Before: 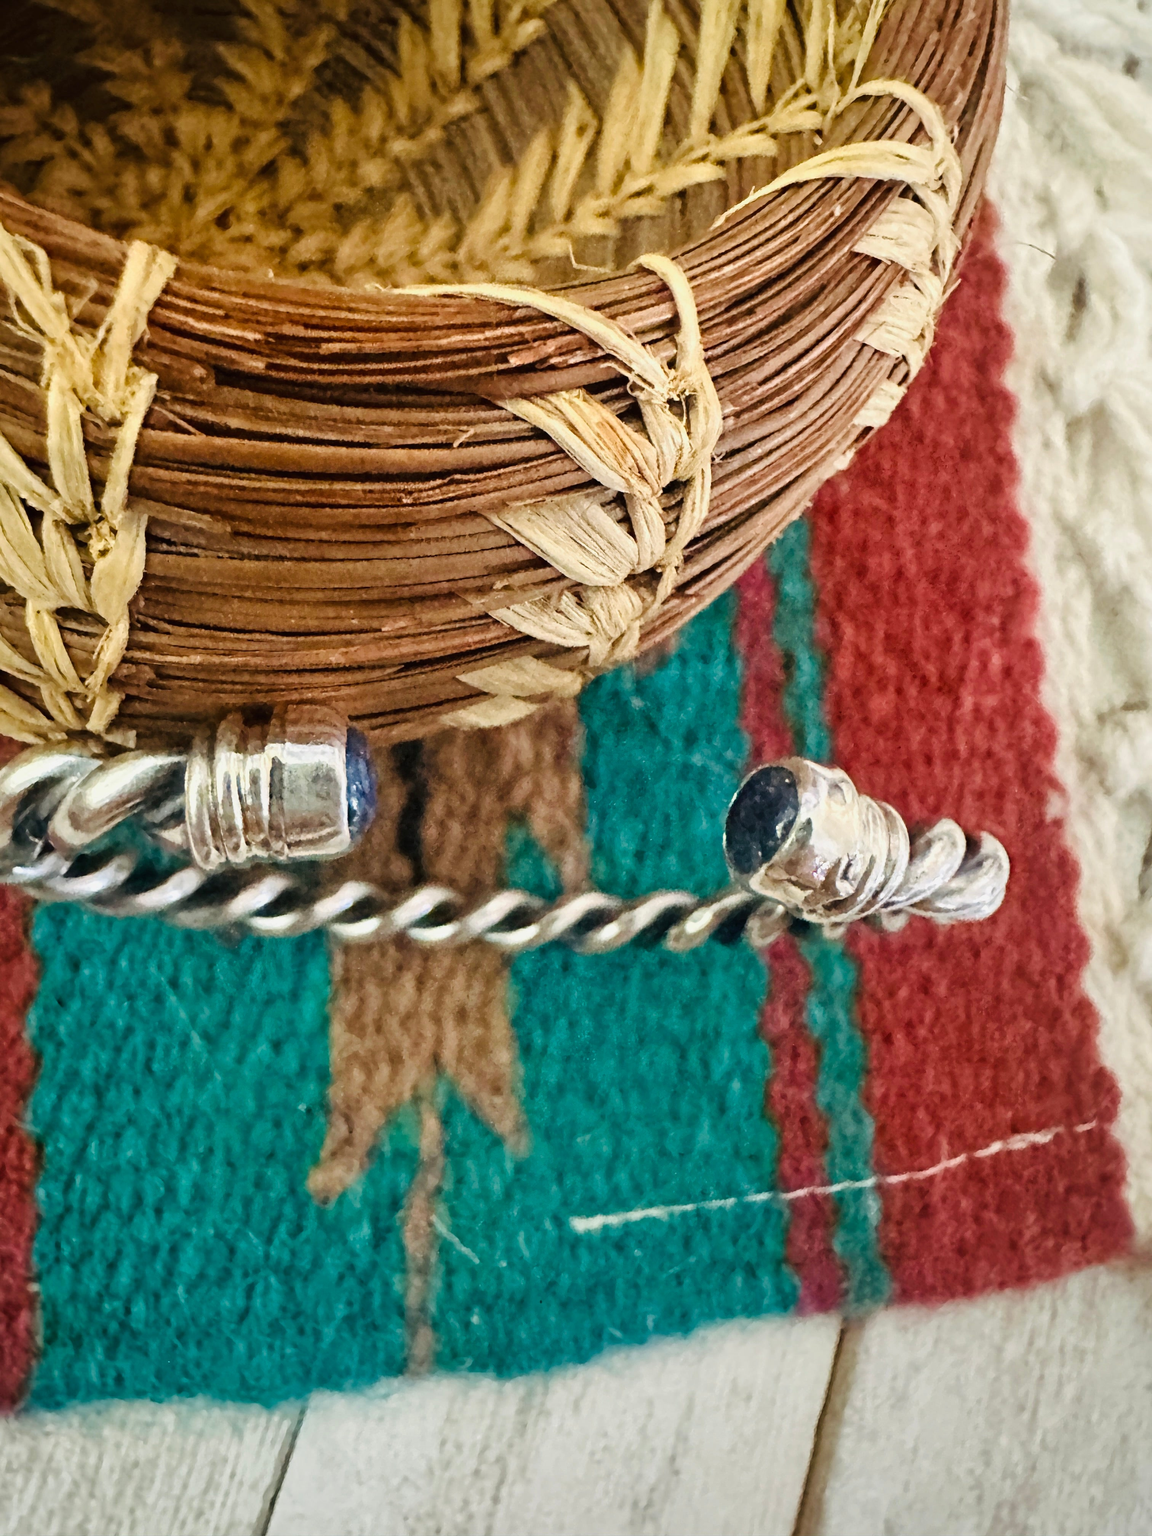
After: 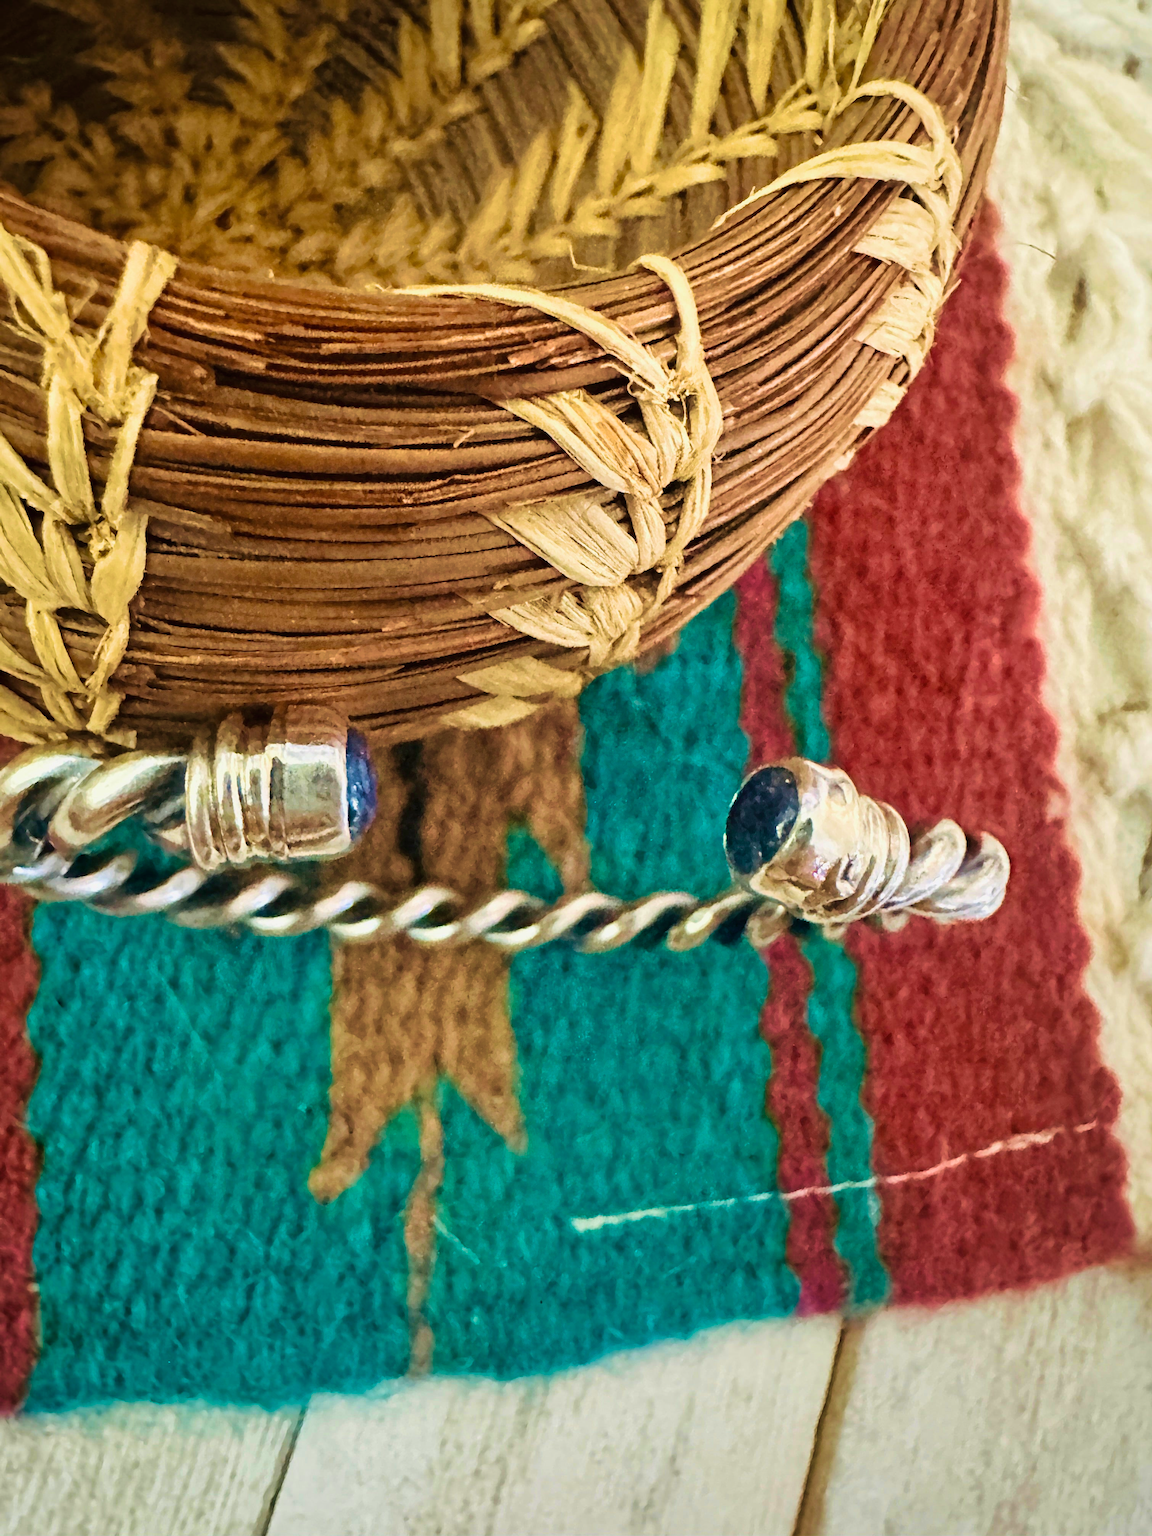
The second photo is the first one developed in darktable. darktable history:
velvia: strength 74.81%
